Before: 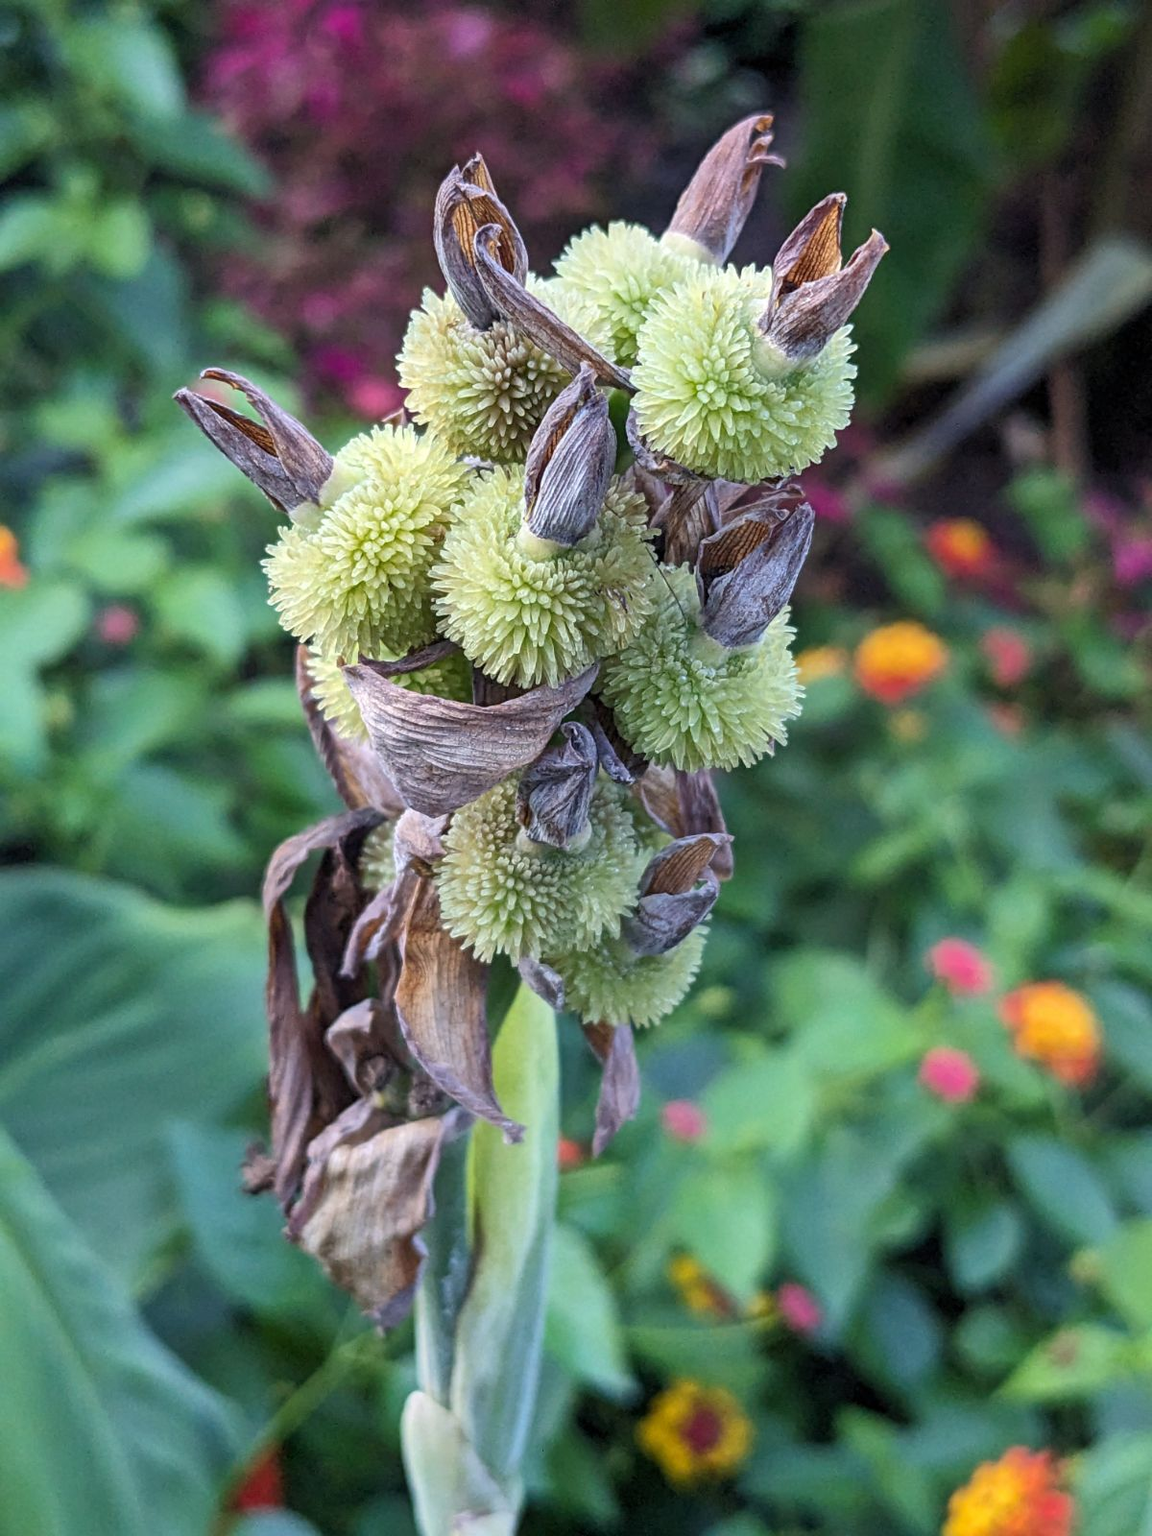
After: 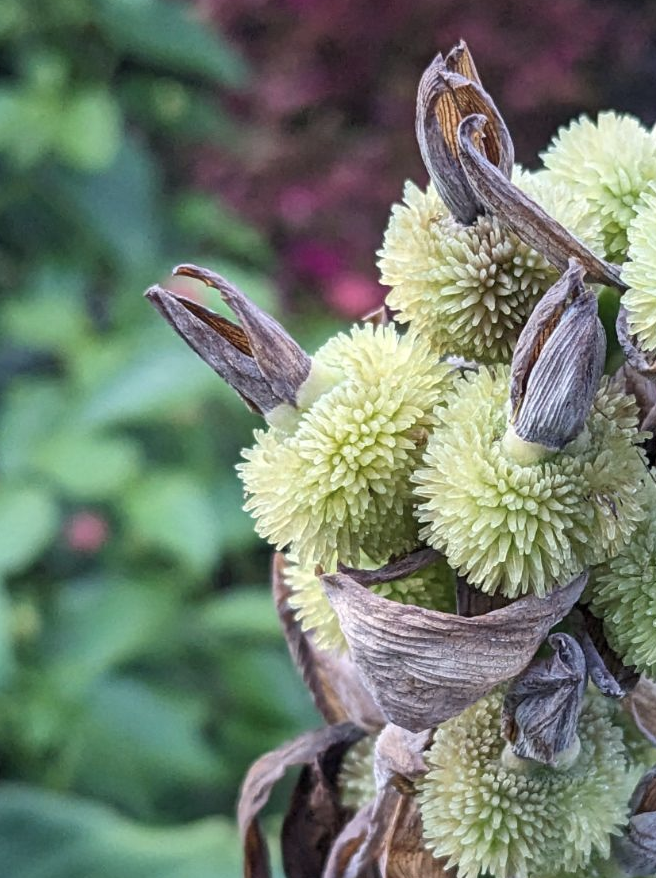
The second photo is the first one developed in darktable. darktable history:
color correction: saturation 0.85
crop and rotate: left 3.047%, top 7.509%, right 42.236%, bottom 37.598%
